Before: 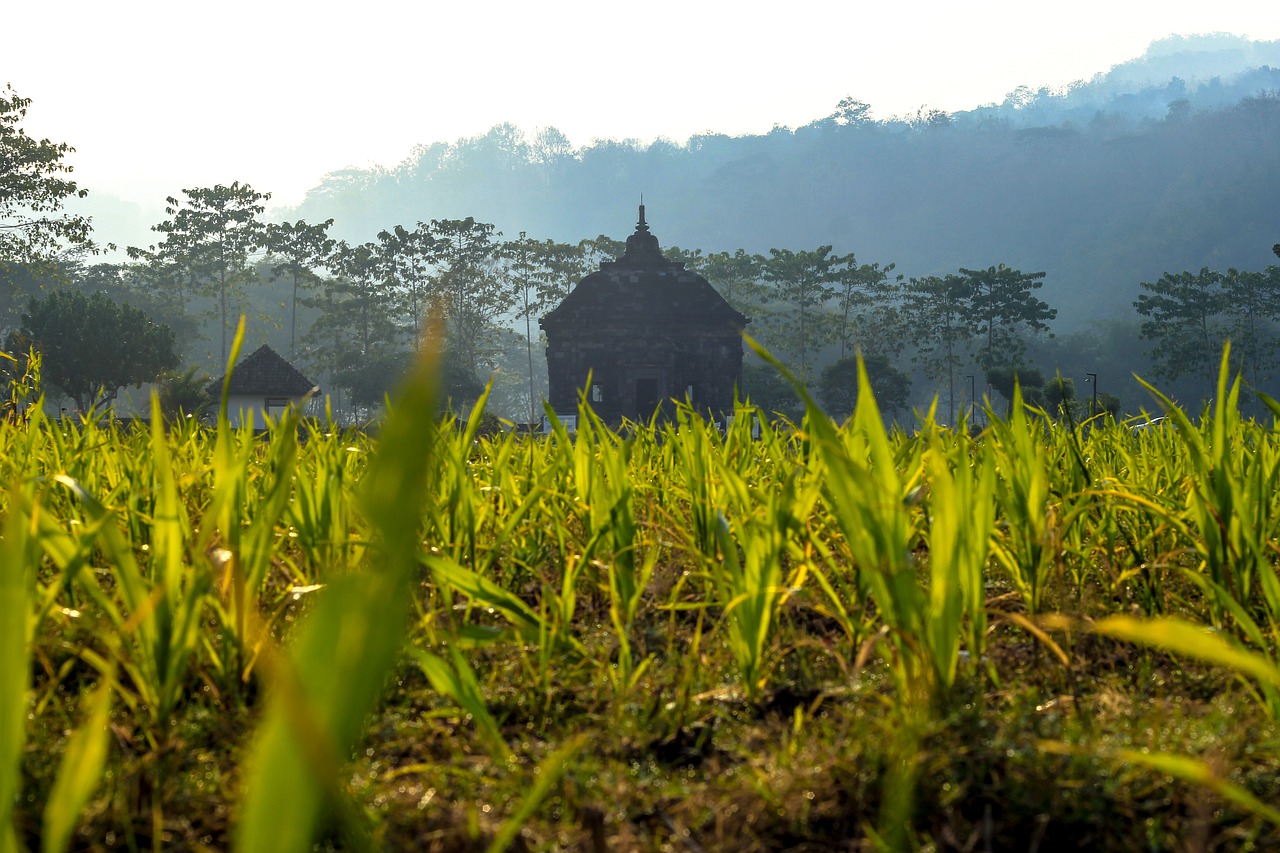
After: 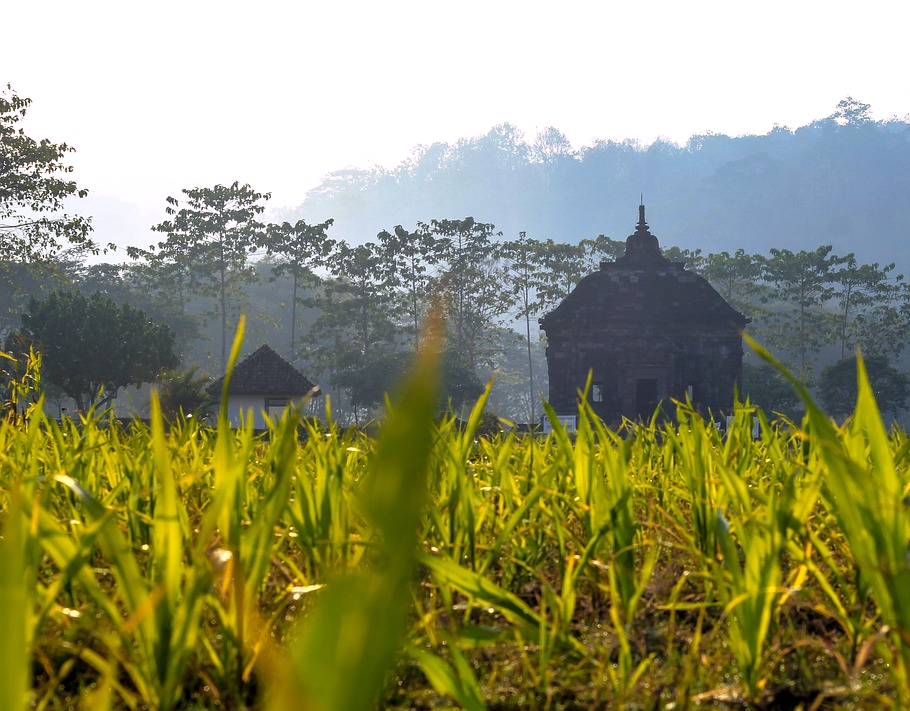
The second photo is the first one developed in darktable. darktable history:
crop: right 28.885%, bottom 16.626%
white balance: red 1.05, blue 1.072
